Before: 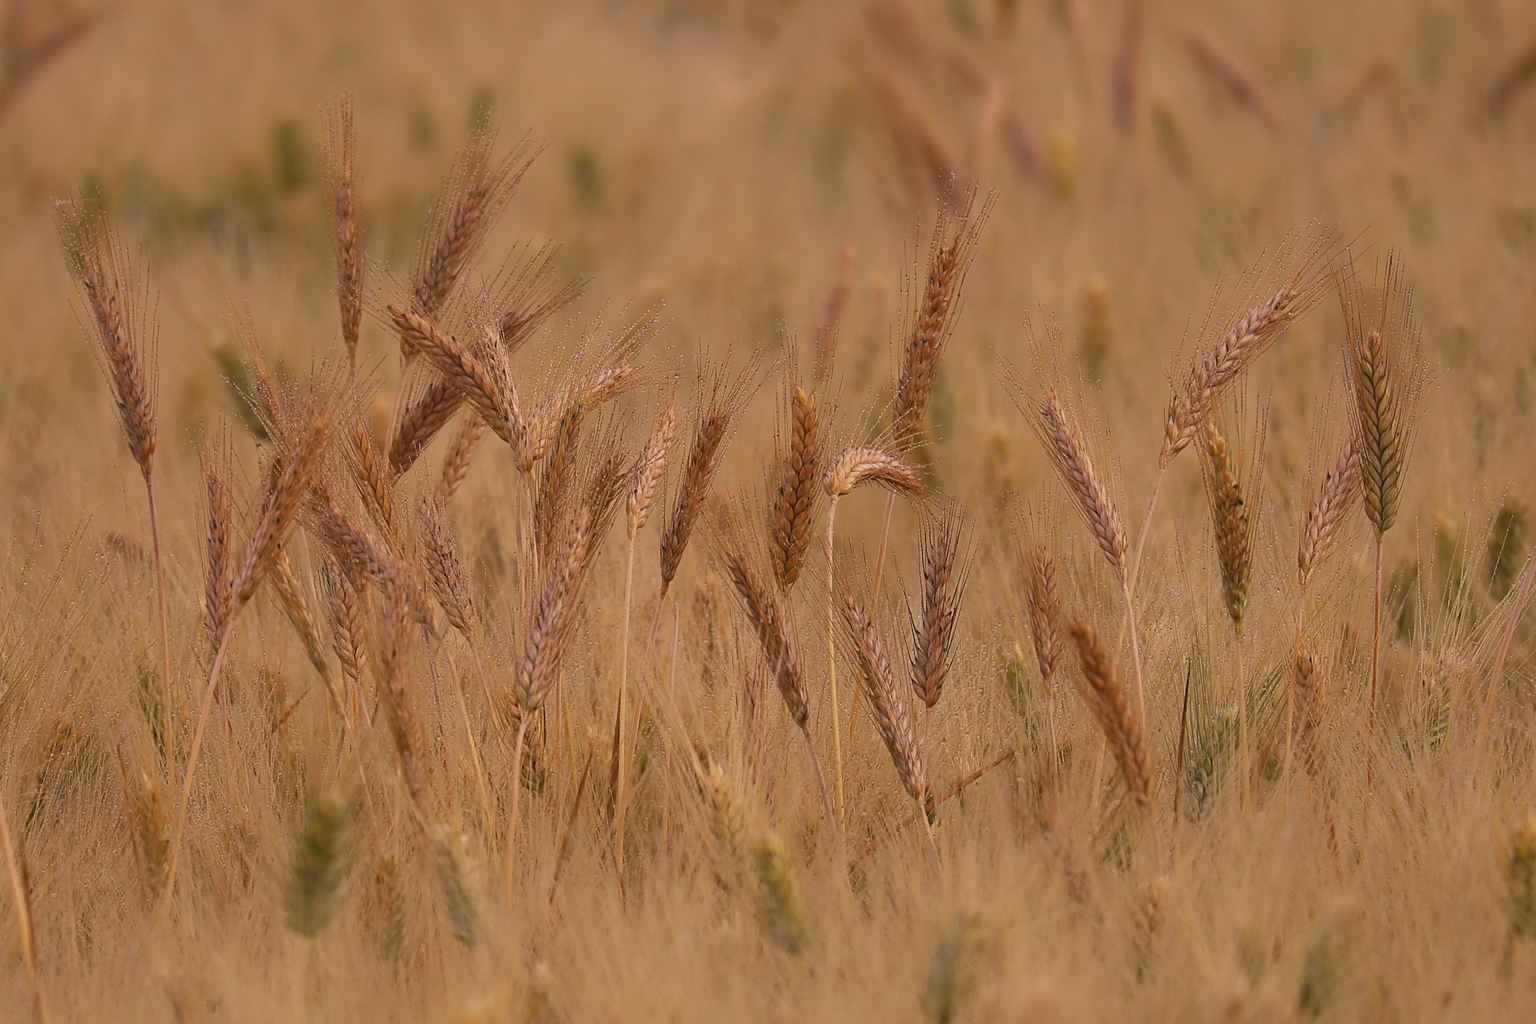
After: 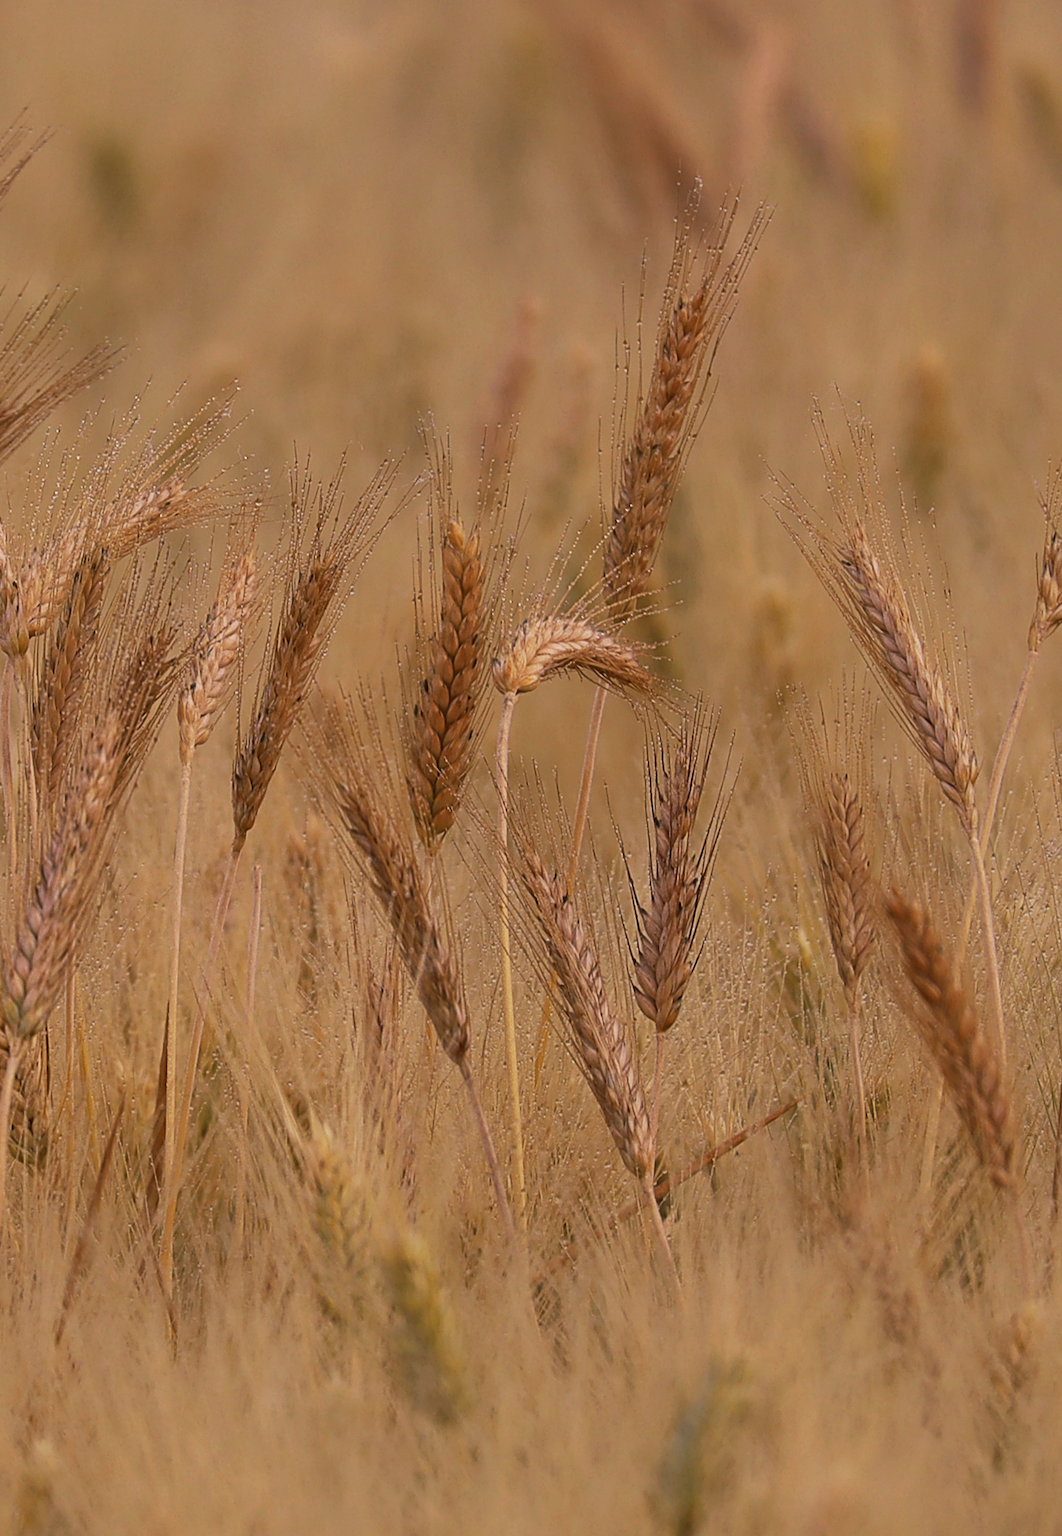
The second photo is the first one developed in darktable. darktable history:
crop: left 33.529%, top 6.015%, right 23.124%
